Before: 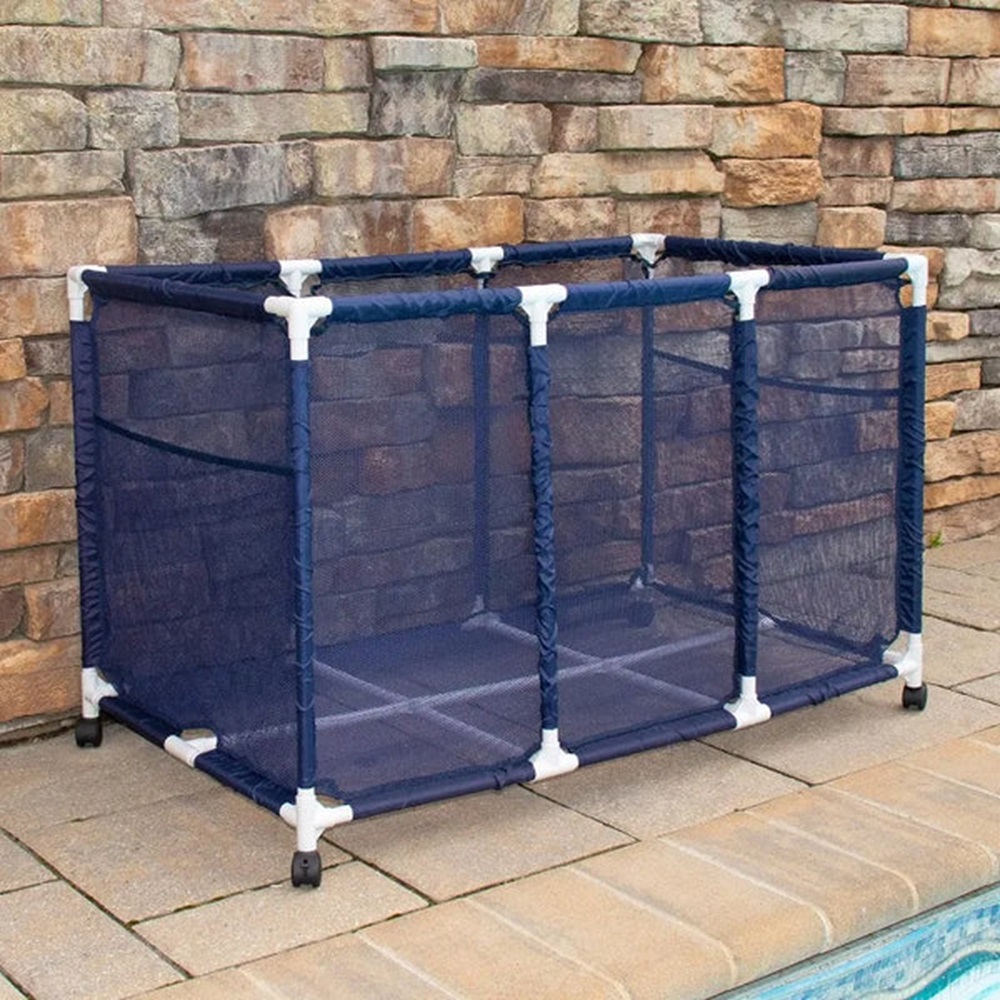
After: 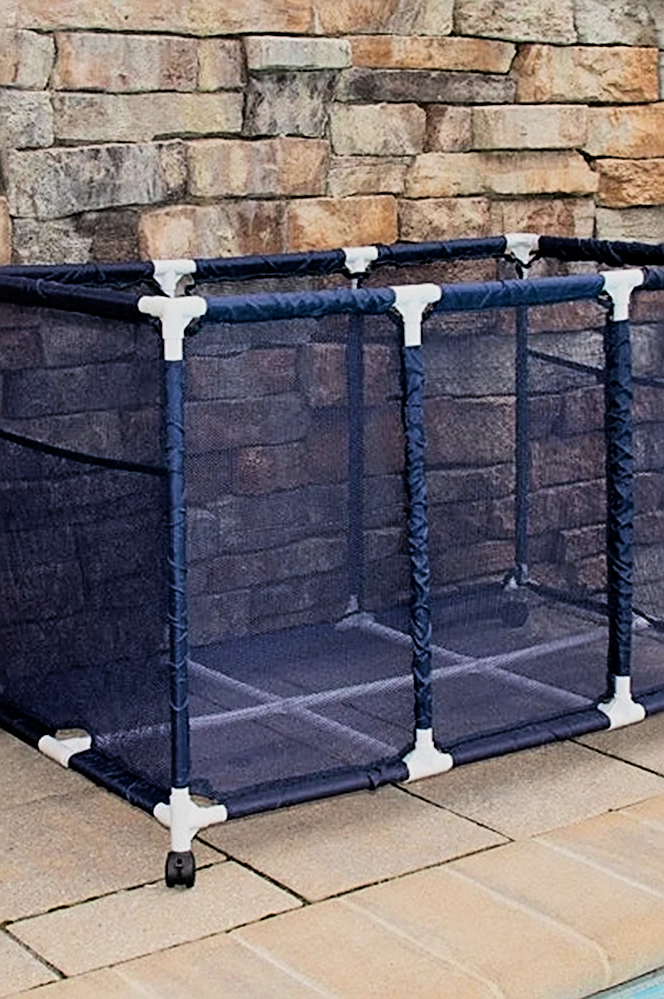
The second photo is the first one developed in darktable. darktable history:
sharpen: radius 2.532, amount 0.623
crop and rotate: left 12.607%, right 20.902%
filmic rgb: black relative exposure -5.03 EV, white relative exposure 3.98 EV, hardness 2.89, contrast 1.301
